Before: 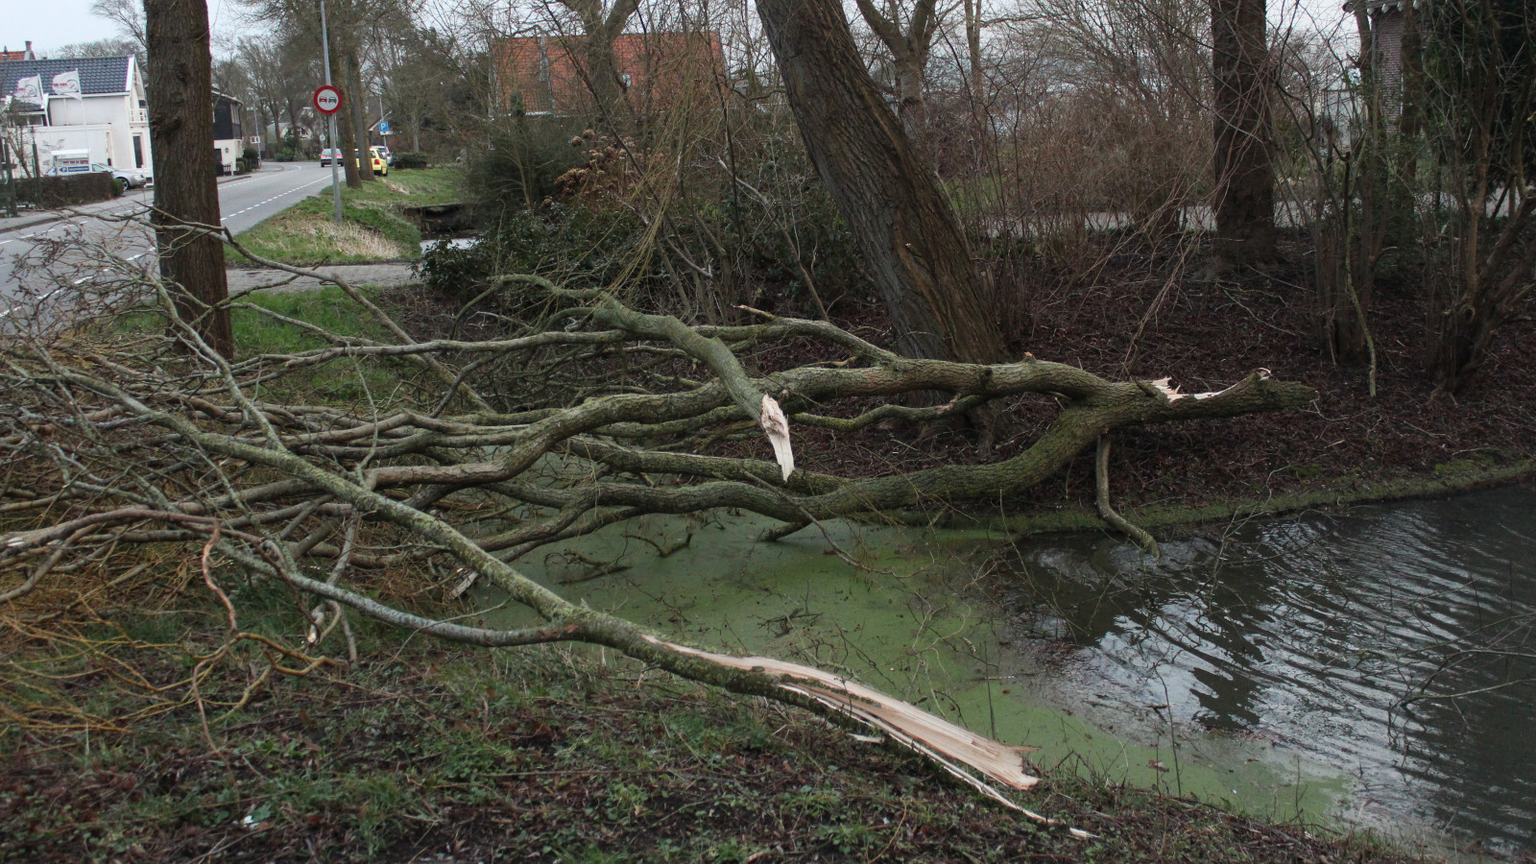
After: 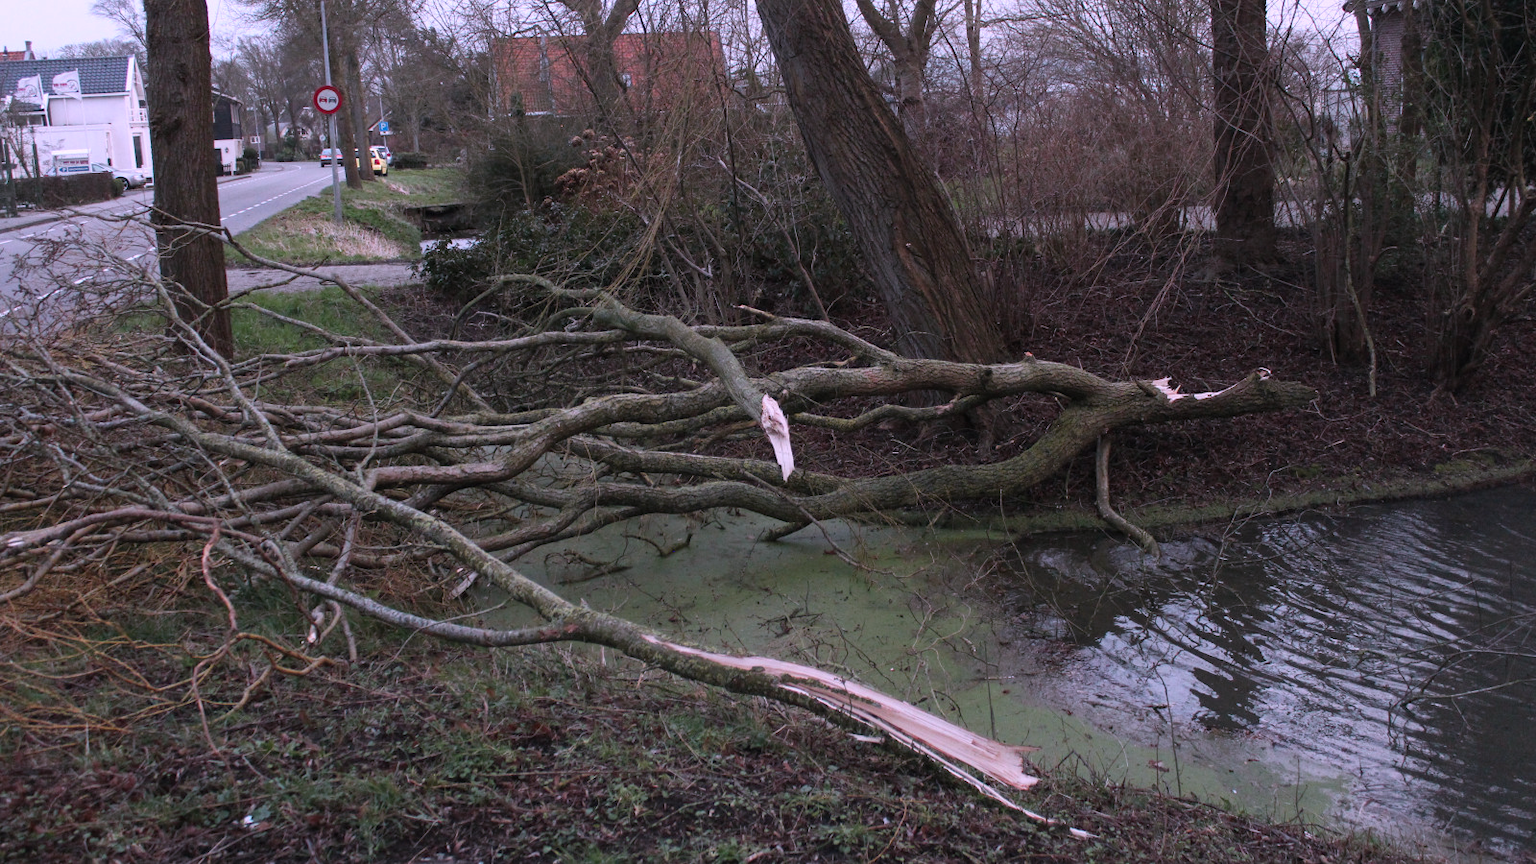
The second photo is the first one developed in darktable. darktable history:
color correction: highlights a* 15.02, highlights b* -24.59
